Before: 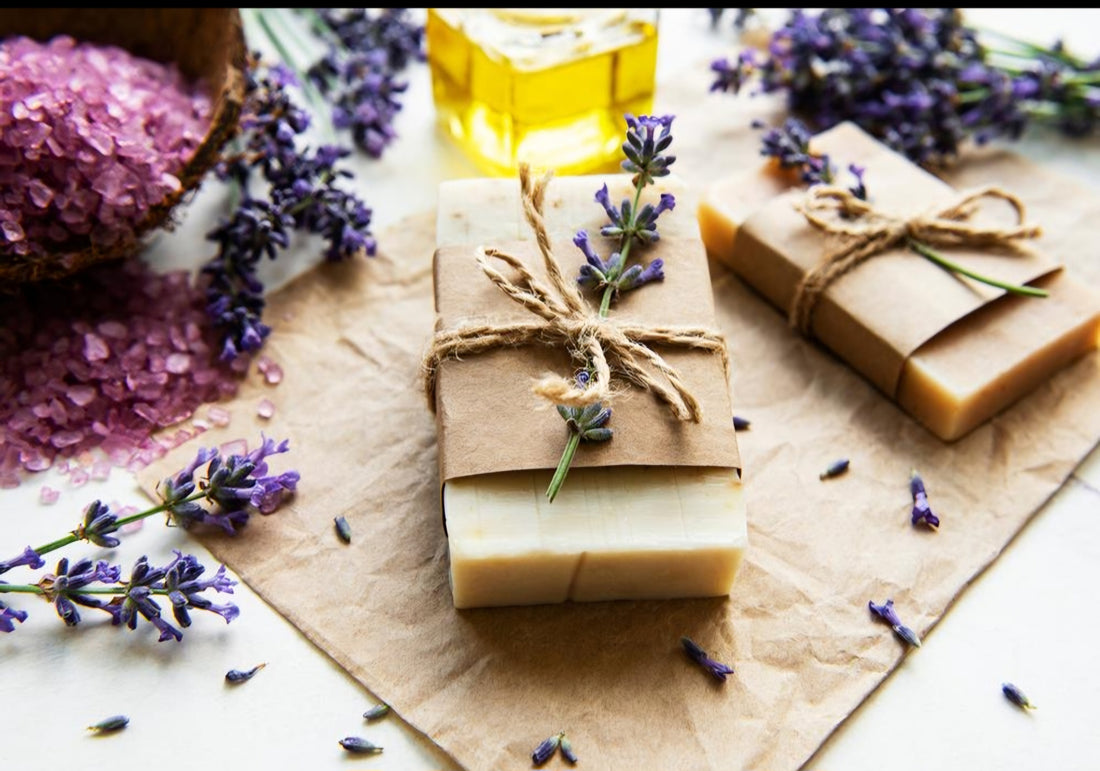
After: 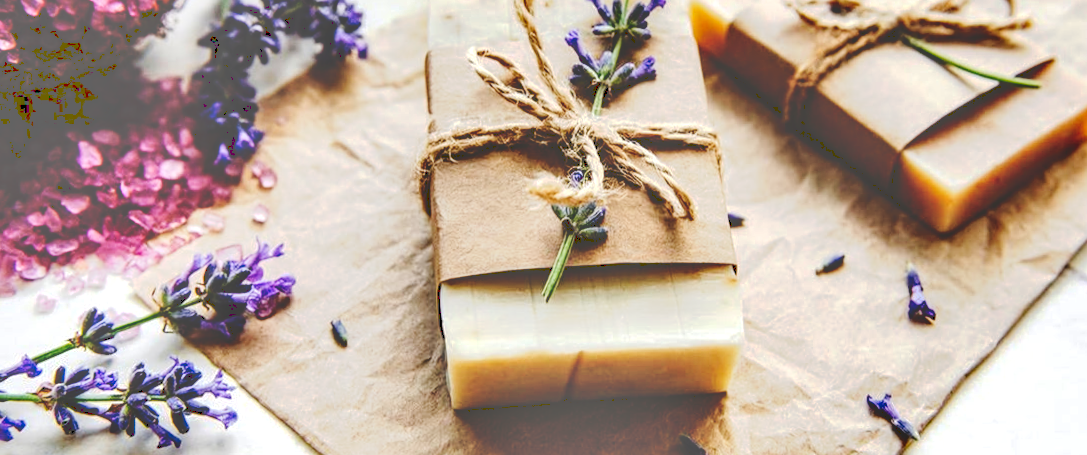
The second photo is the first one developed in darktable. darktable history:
rotate and perspective: rotation -1°, crop left 0.011, crop right 0.989, crop top 0.025, crop bottom 0.975
crop and rotate: top 25.357%, bottom 13.942%
sharpen: amount 0.2
shadows and highlights: soften with gaussian
base curve: preserve colors none
local contrast: highlights 61%, detail 143%, midtone range 0.428
tone curve: curves: ch0 [(0, 0) (0.003, 0.272) (0.011, 0.275) (0.025, 0.275) (0.044, 0.278) (0.069, 0.282) (0.1, 0.284) (0.136, 0.287) (0.177, 0.294) (0.224, 0.314) (0.277, 0.347) (0.335, 0.403) (0.399, 0.473) (0.468, 0.552) (0.543, 0.622) (0.623, 0.69) (0.709, 0.756) (0.801, 0.818) (0.898, 0.865) (1, 1)], preserve colors none
levels: levels [0.072, 0.414, 0.976]
